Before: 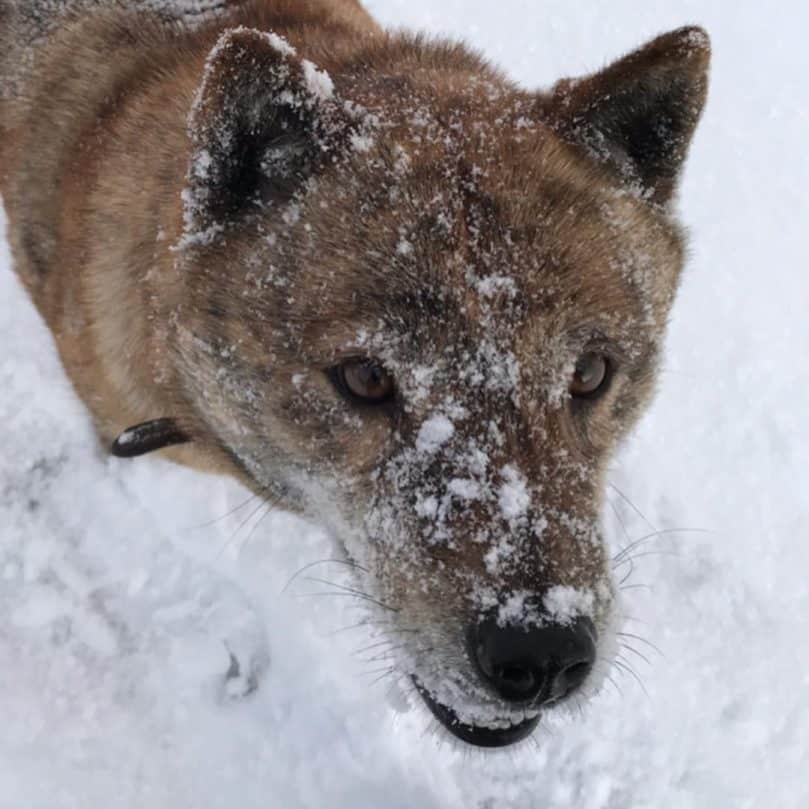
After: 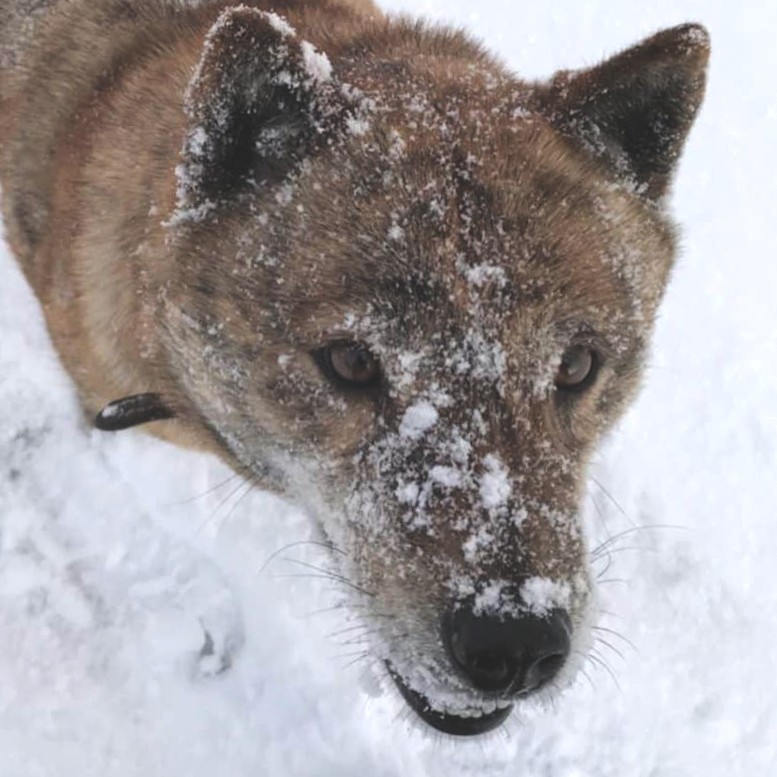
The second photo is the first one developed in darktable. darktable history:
crop and rotate: angle -2.38°
rgb levels: levels [[0.01, 0.419, 0.839], [0, 0.5, 1], [0, 0.5, 1]]
exposure: black level correction -0.023, exposure -0.039 EV, compensate highlight preservation false
